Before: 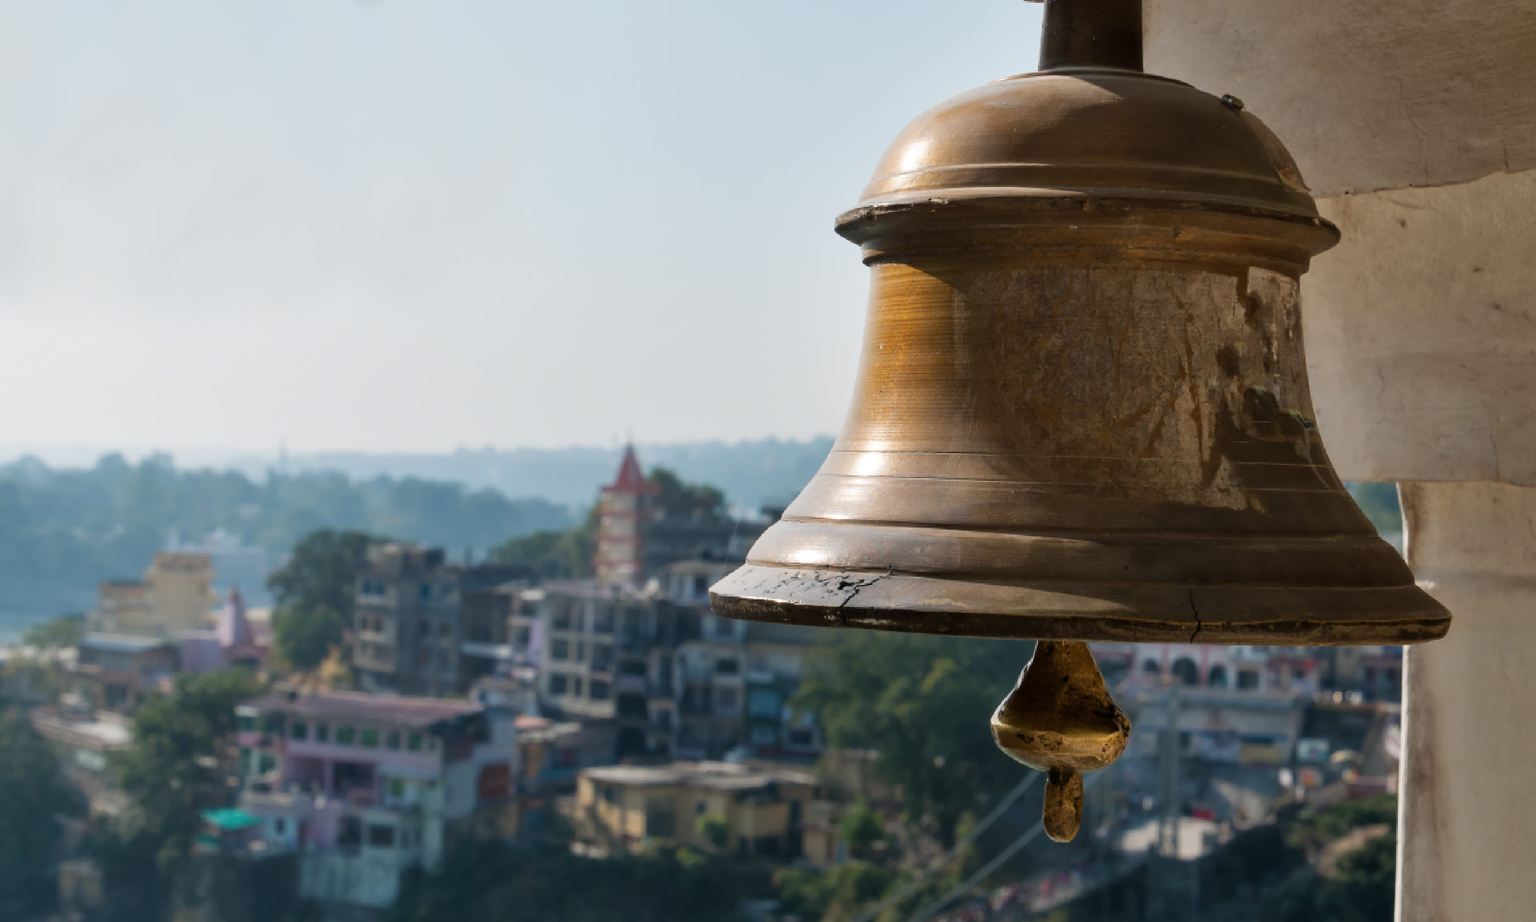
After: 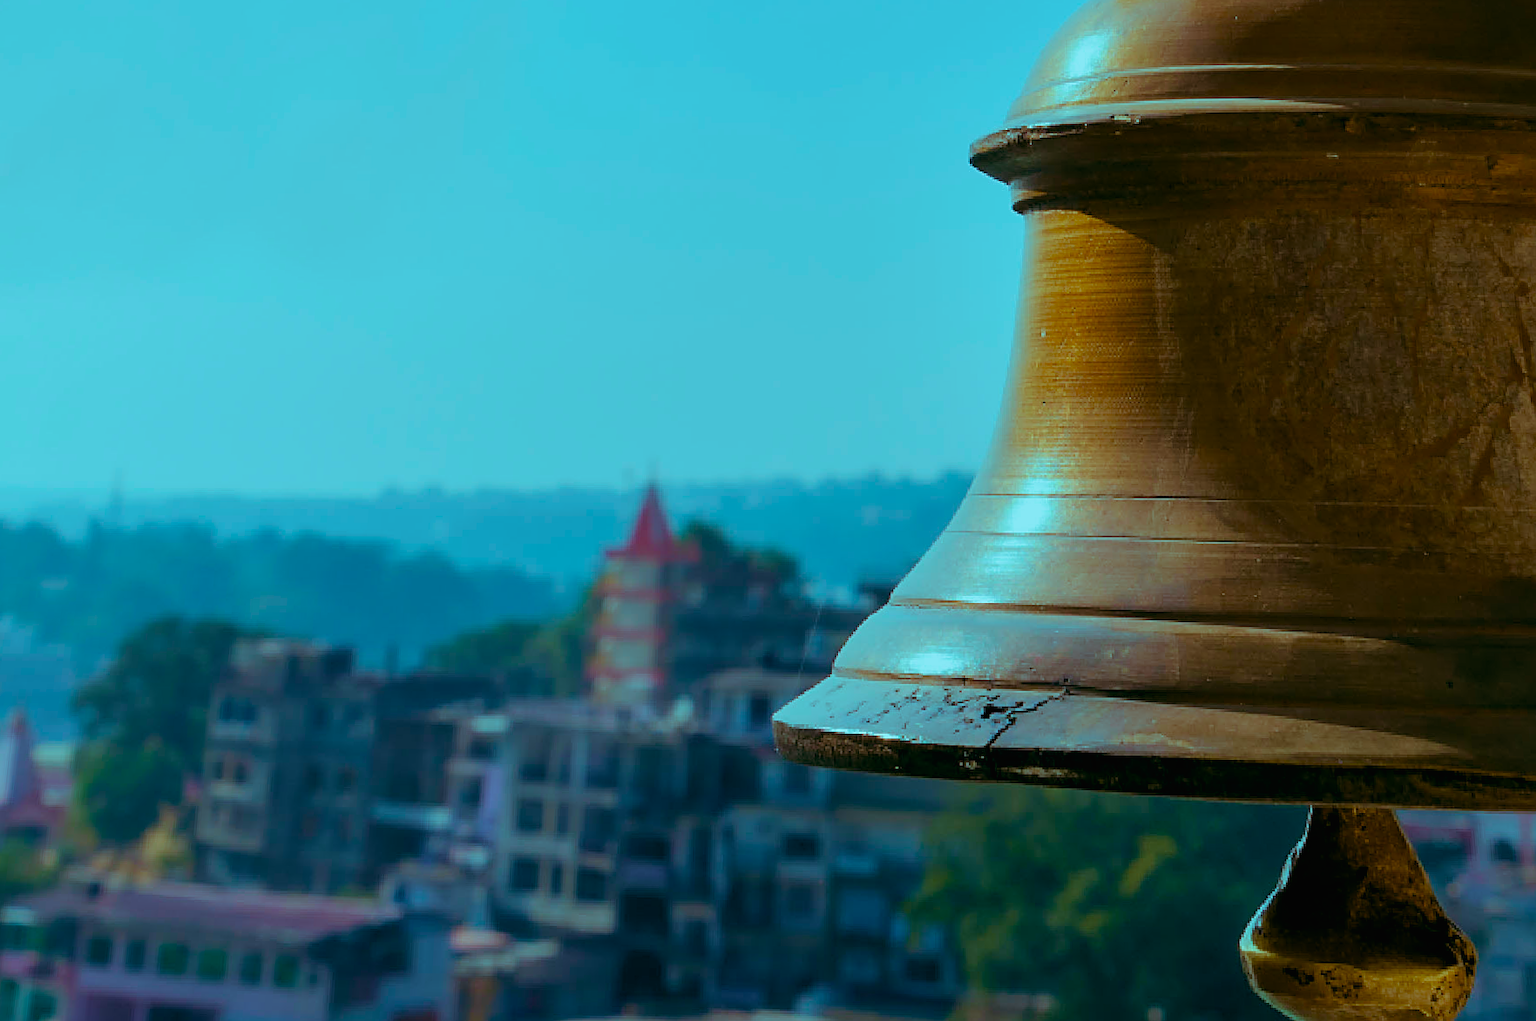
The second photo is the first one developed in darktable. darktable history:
rotate and perspective: rotation 0.128°, lens shift (vertical) -0.181, lens shift (horizontal) -0.044, shear 0.001, automatic cropping off
velvia: strength 45%
sharpen: on, module defaults
crop: left 16.202%, top 11.208%, right 26.045%, bottom 20.557%
color balance rgb: shadows lift › luminance -7.7%, shadows lift › chroma 2.13%, shadows lift › hue 165.27°, power › luminance -7.77%, power › chroma 1.34%, power › hue 330.55°, highlights gain › luminance -33.33%, highlights gain › chroma 5.68%, highlights gain › hue 217.2°, global offset › luminance -0.33%, global offset › chroma 0.11%, global offset › hue 165.27°, perceptual saturation grading › global saturation 27.72%, perceptual saturation grading › highlights -25%, perceptual saturation grading › mid-tones 25%, perceptual saturation grading › shadows 50%
contrast brightness saturation: contrast -0.02, brightness -0.01, saturation 0.03
